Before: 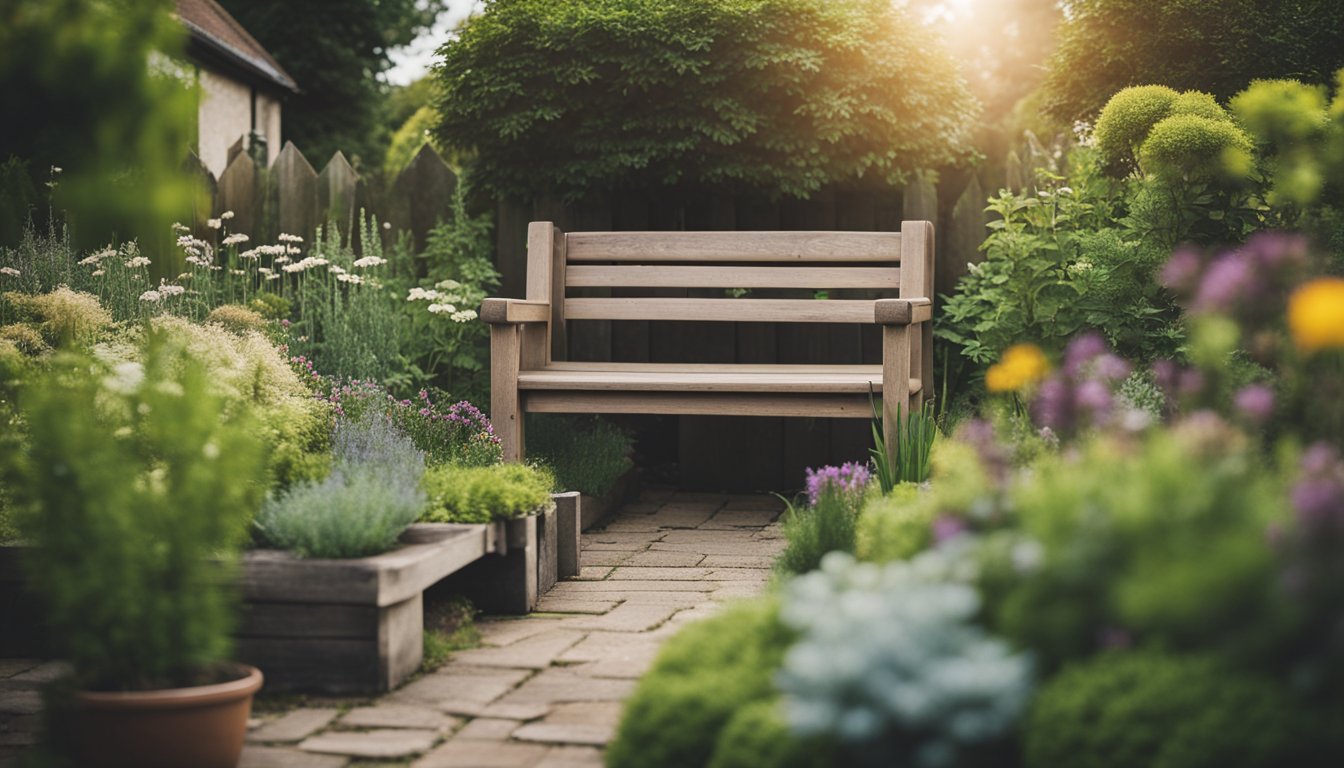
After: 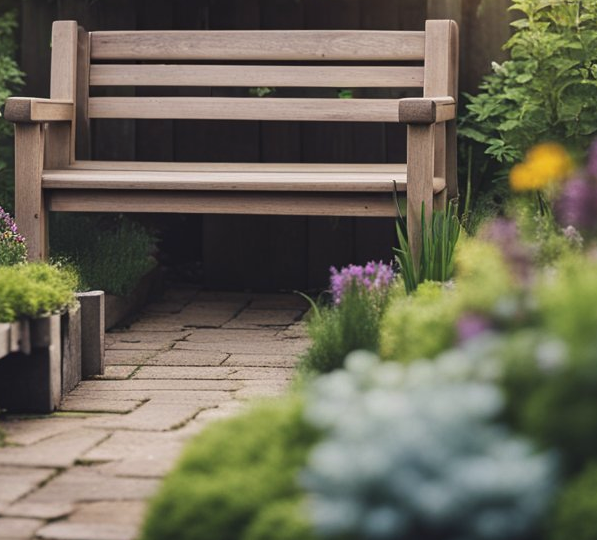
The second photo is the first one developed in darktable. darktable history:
color balance: gamma [0.9, 0.988, 0.975, 1.025], gain [1.05, 1, 1, 1]
crop: left 35.432%, top 26.233%, right 20.145%, bottom 3.432%
exposure: compensate highlight preservation false
